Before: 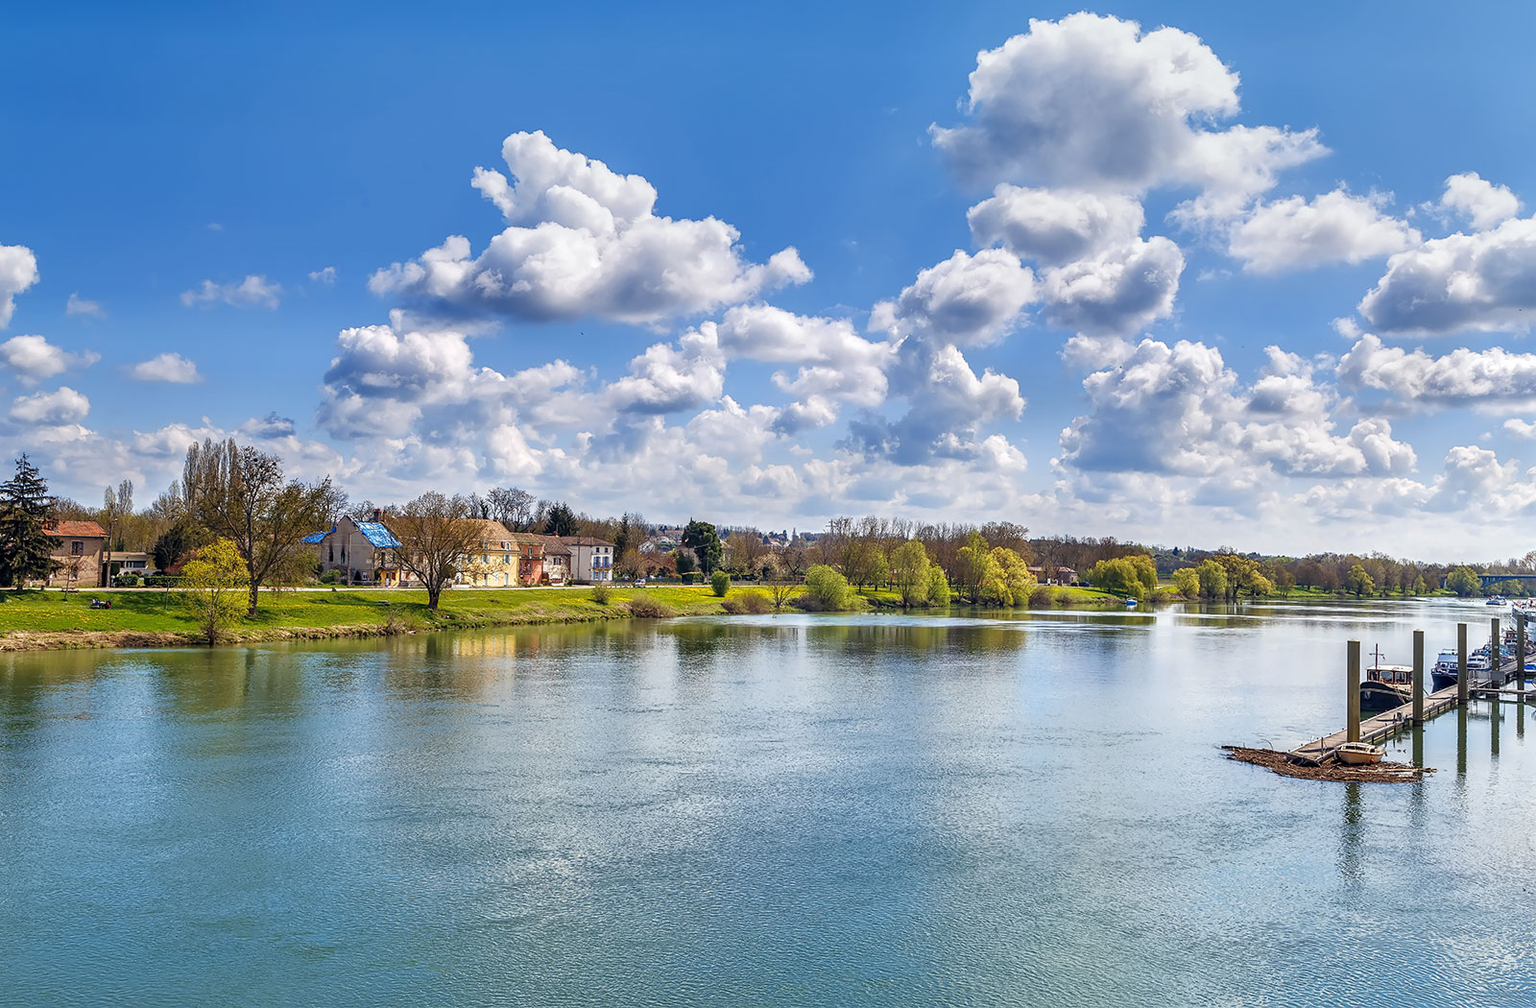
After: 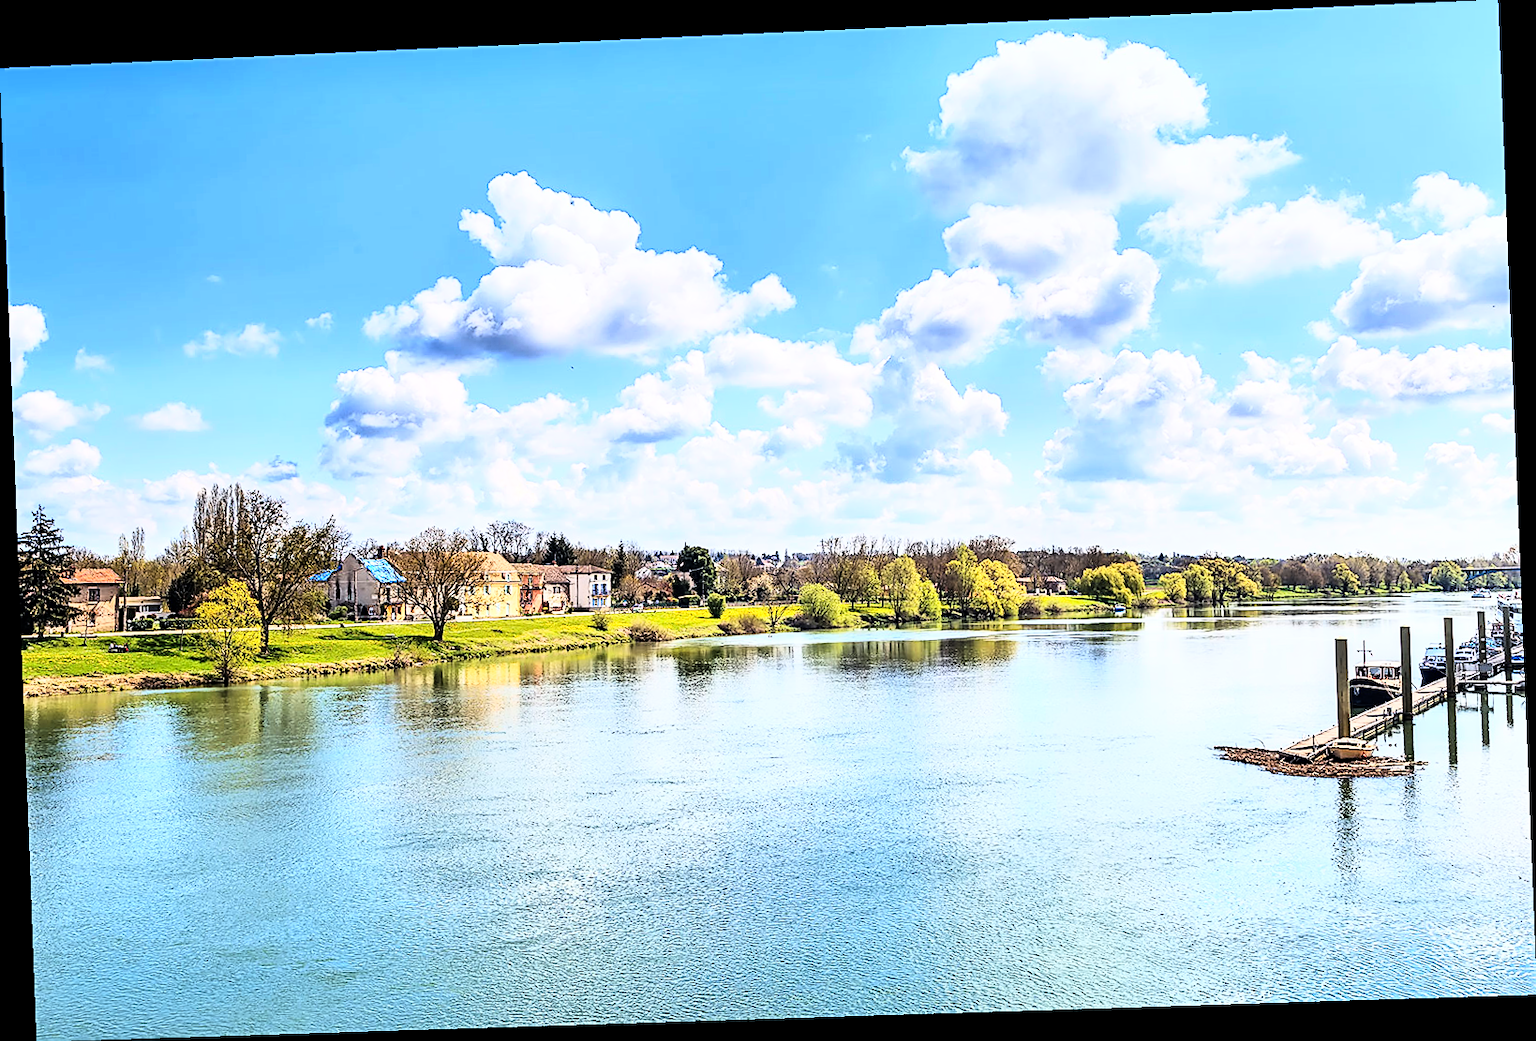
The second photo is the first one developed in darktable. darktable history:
rotate and perspective: rotation -2.22°, lens shift (horizontal) -0.022, automatic cropping off
rgb curve: curves: ch0 [(0, 0) (0.21, 0.15) (0.24, 0.21) (0.5, 0.75) (0.75, 0.96) (0.89, 0.99) (1, 1)]; ch1 [(0, 0.02) (0.21, 0.13) (0.25, 0.2) (0.5, 0.67) (0.75, 0.9) (0.89, 0.97) (1, 1)]; ch2 [(0, 0.02) (0.21, 0.13) (0.25, 0.2) (0.5, 0.67) (0.75, 0.9) (0.89, 0.97) (1, 1)], compensate middle gray true
sharpen: on, module defaults
